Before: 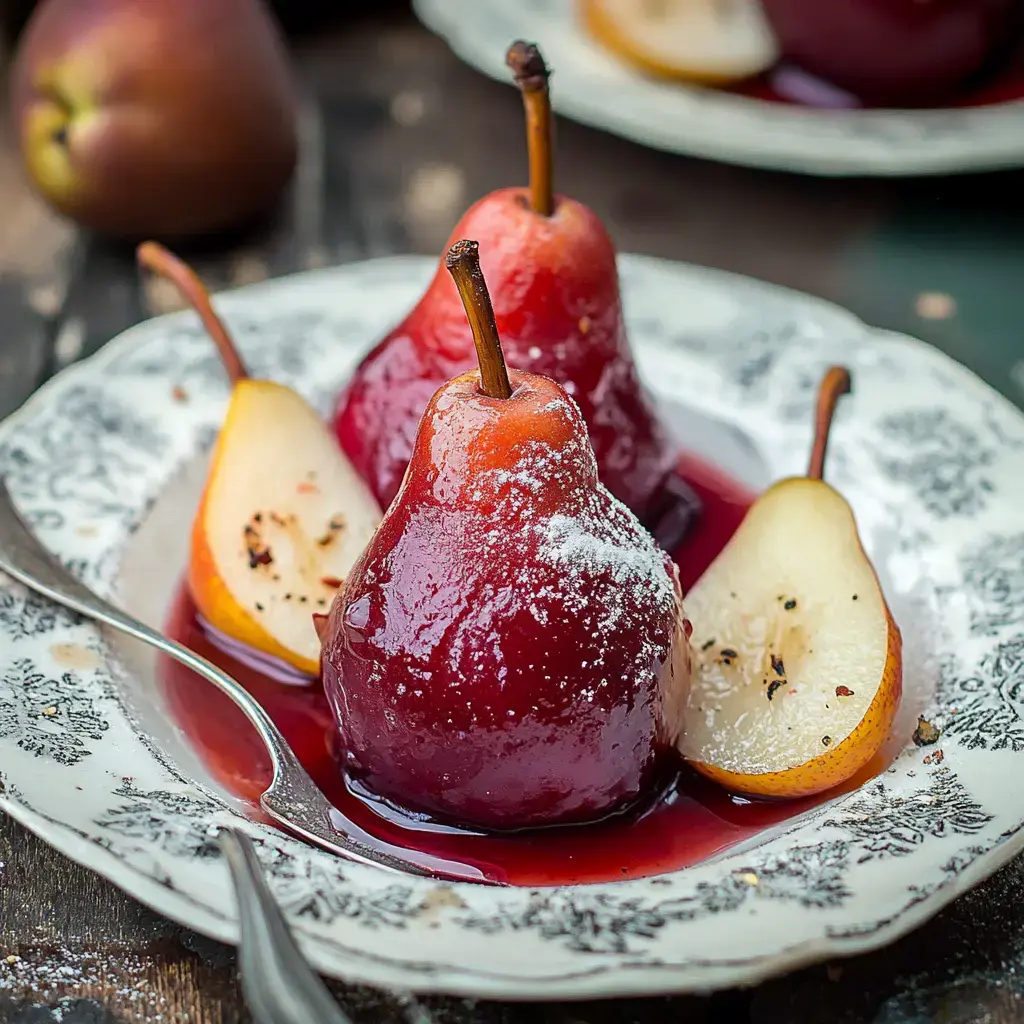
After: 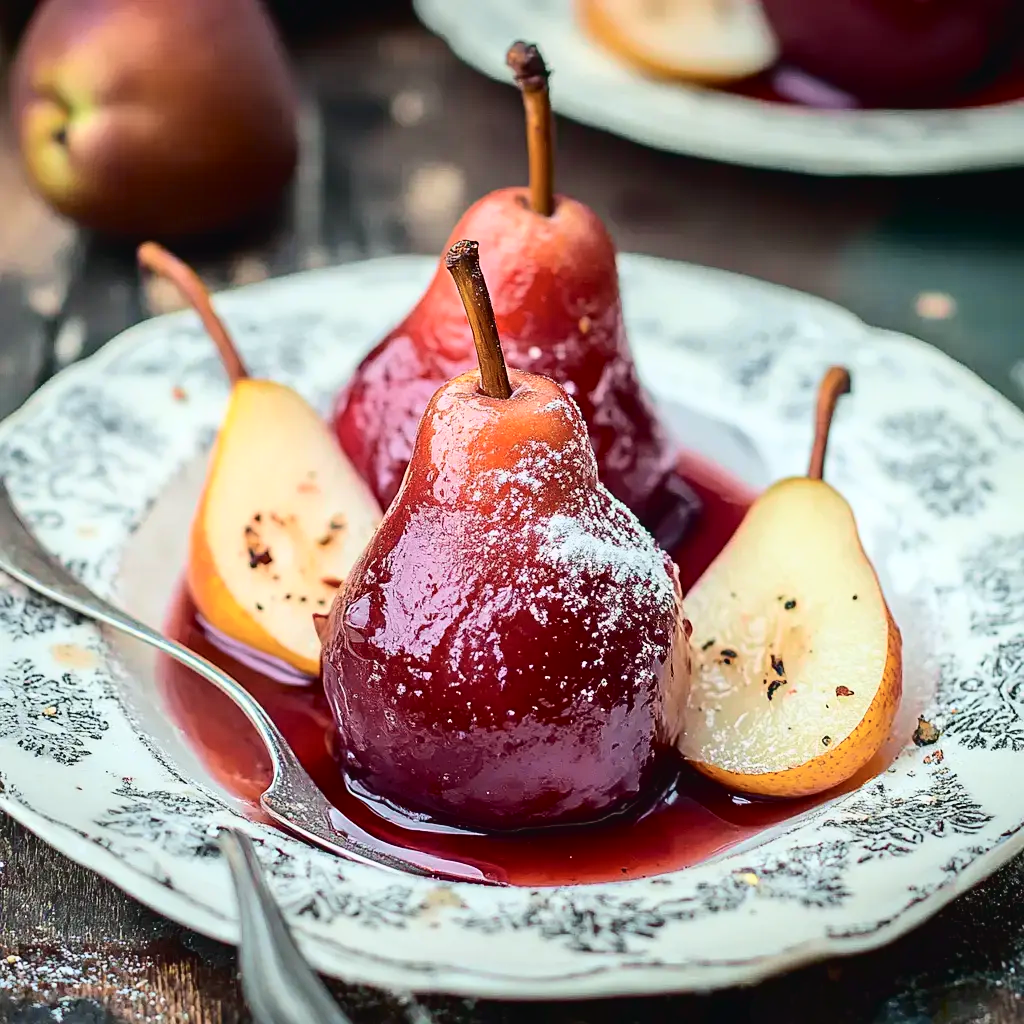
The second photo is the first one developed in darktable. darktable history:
tone curve: curves: ch0 [(0, 0.023) (0.087, 0.065) (0.184, 0.168) (0.45, 0.54) (0.57, 0.683) (0.722, 0.825) (0.877, 0.948) (1, 1)]; ch1 [(0, 0) (0.388, 0.369) (0.44, 0.44) (0.489, 0.481) (0.534, 0.551) (0.657, 0.659) (1, 1)]; ch2 [(0, 0) (0.353, 0.317) (0.408, 0.427) (0.472, 0.46) (0.5, 0.496) (0.537, 0.539) (0.576, 0.592) (0.625, 0.631) (1, 1)], color space Lab, independent channels, preserve colors none
